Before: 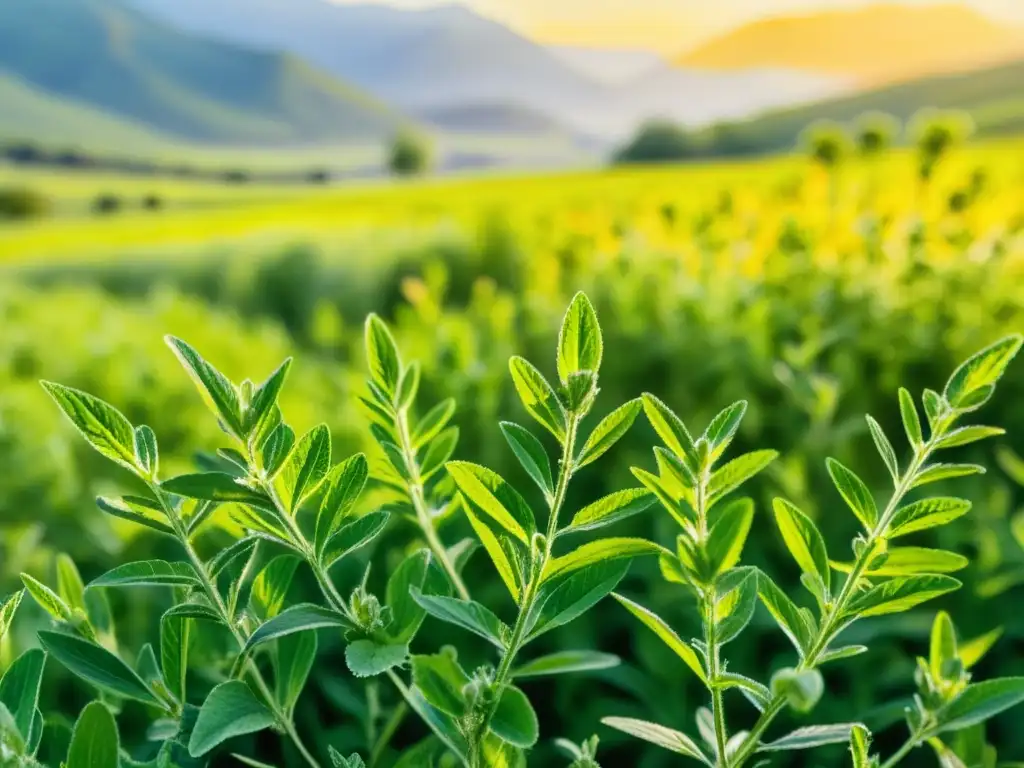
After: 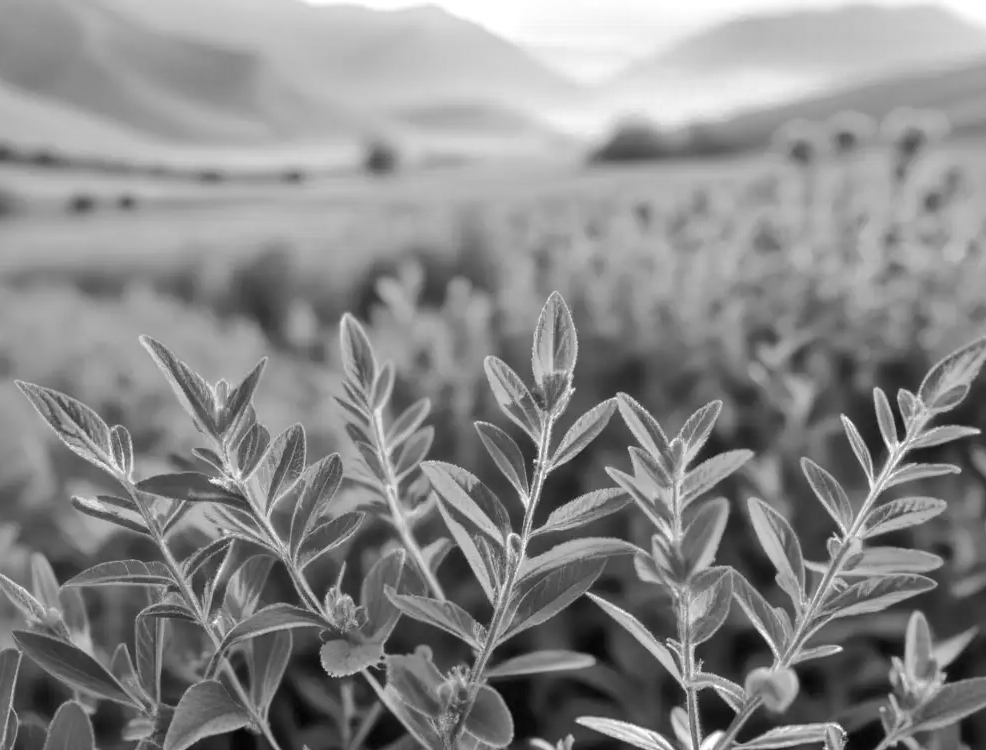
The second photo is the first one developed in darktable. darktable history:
base curve: curves: ch0 [(0, 0) (0.235, 0.266) (0.503, 0.496) (0.786, 0.72) (1, 1)]
crop and rotate: left 2.536%, right 1.107%, bottom 2.246%
color balance rgb: linear chroma grading › shadows 10%, linear chroma grading › highlights 10%, linear chroma grading › global chroma 15%, linear chroma grading › mid-tones 15%, perceptual saturation grading › global saturation 40%, perceptual saturation grading › highlights -25%, perceptual saturation grading › mid-tones 35%, perceptual saturation grading › shadows 35%, perceptual brilliance grading › global brilliance 11.29%, global vibrance 11.29%
monochrome: a -4.13, b 5.16, size 1
